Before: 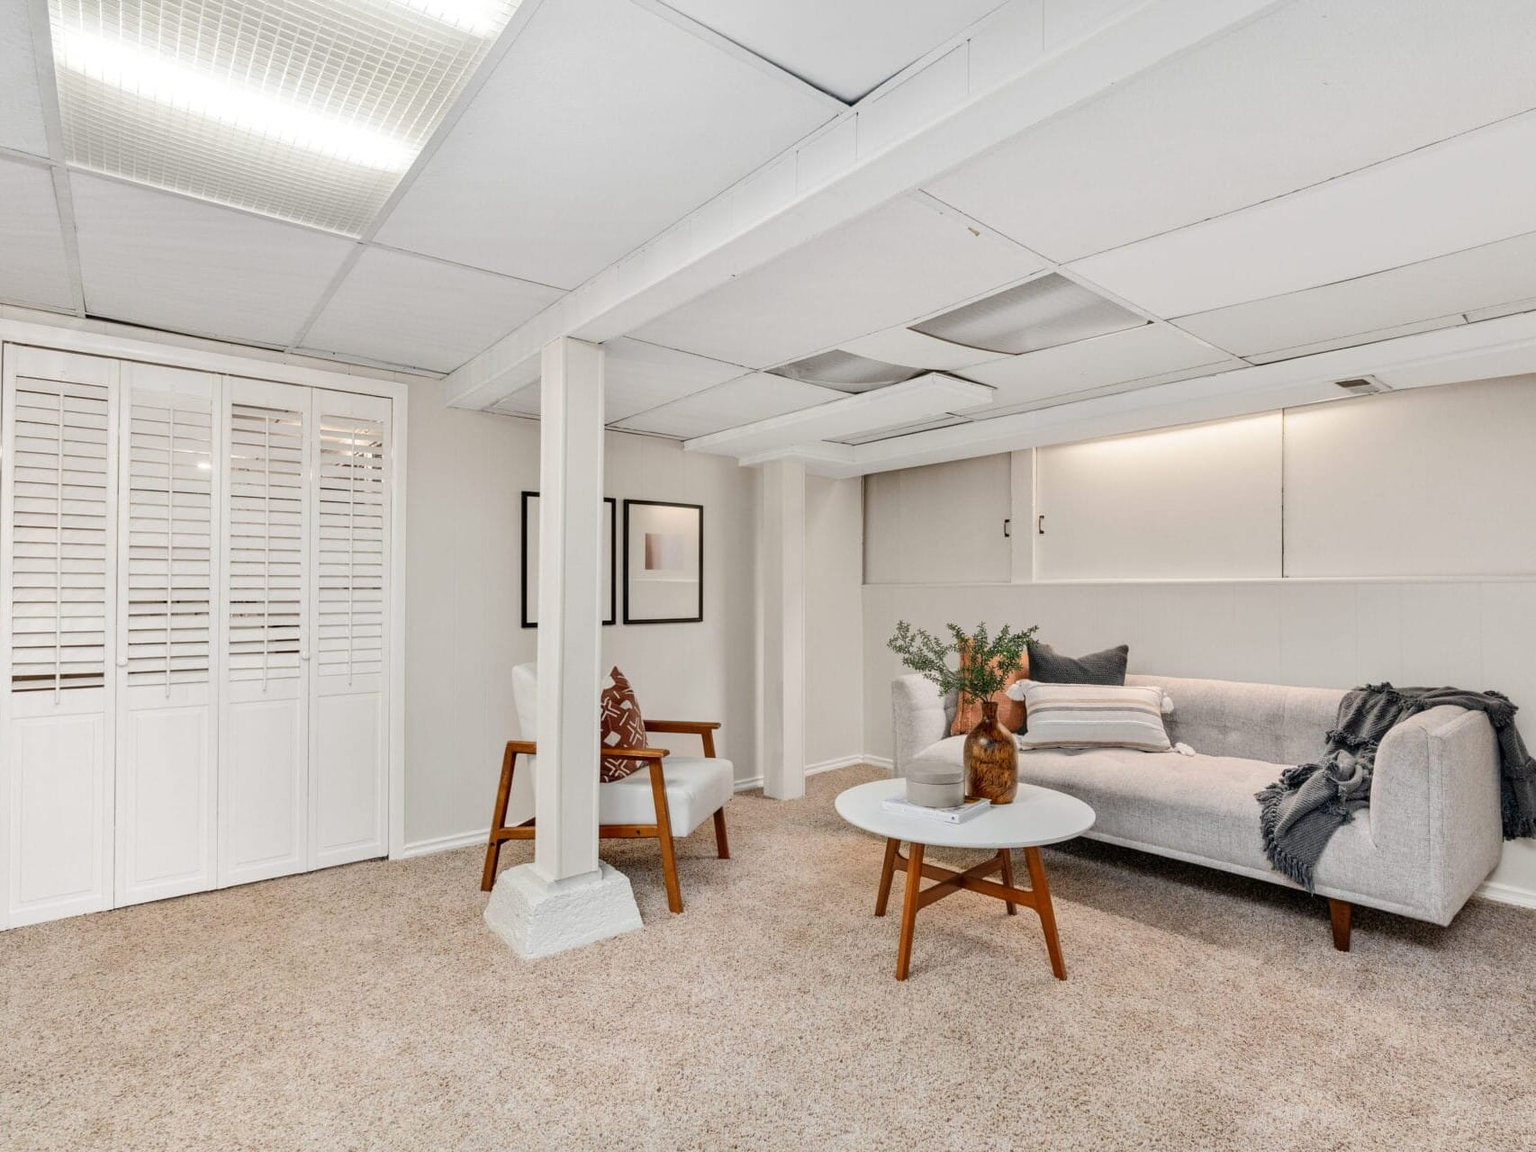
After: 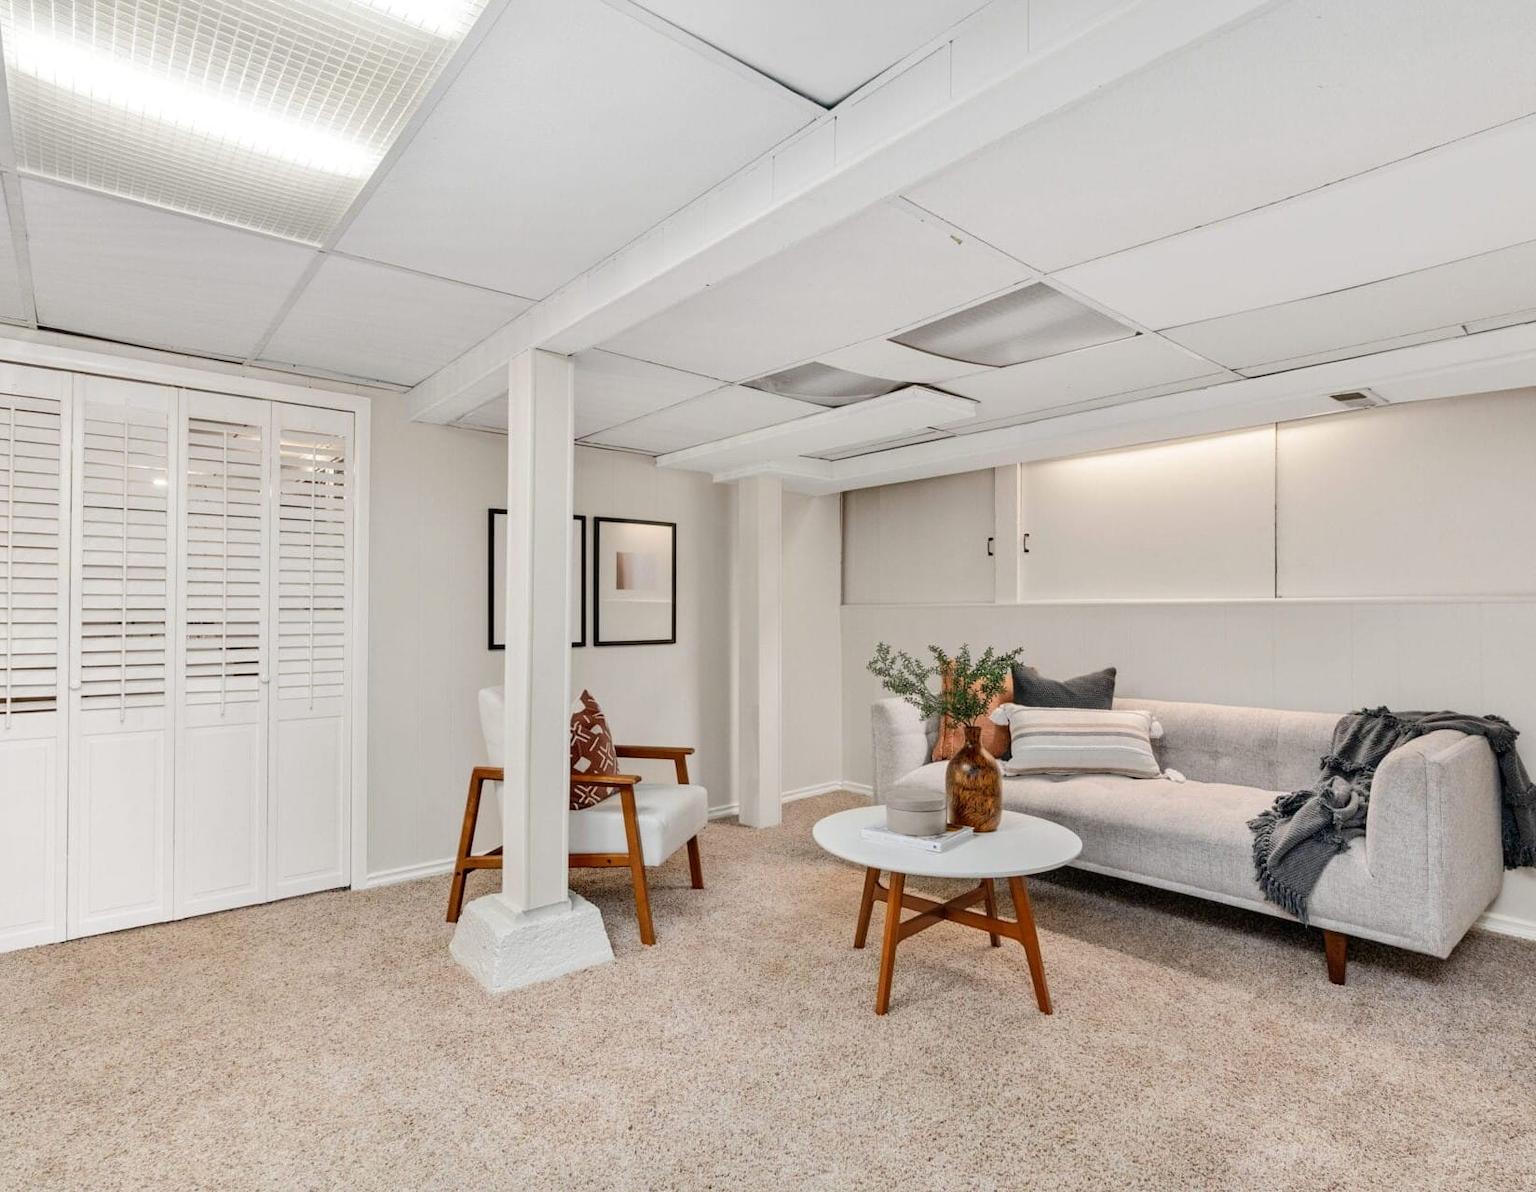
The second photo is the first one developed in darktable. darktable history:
crop and rotate: left 3.331%
